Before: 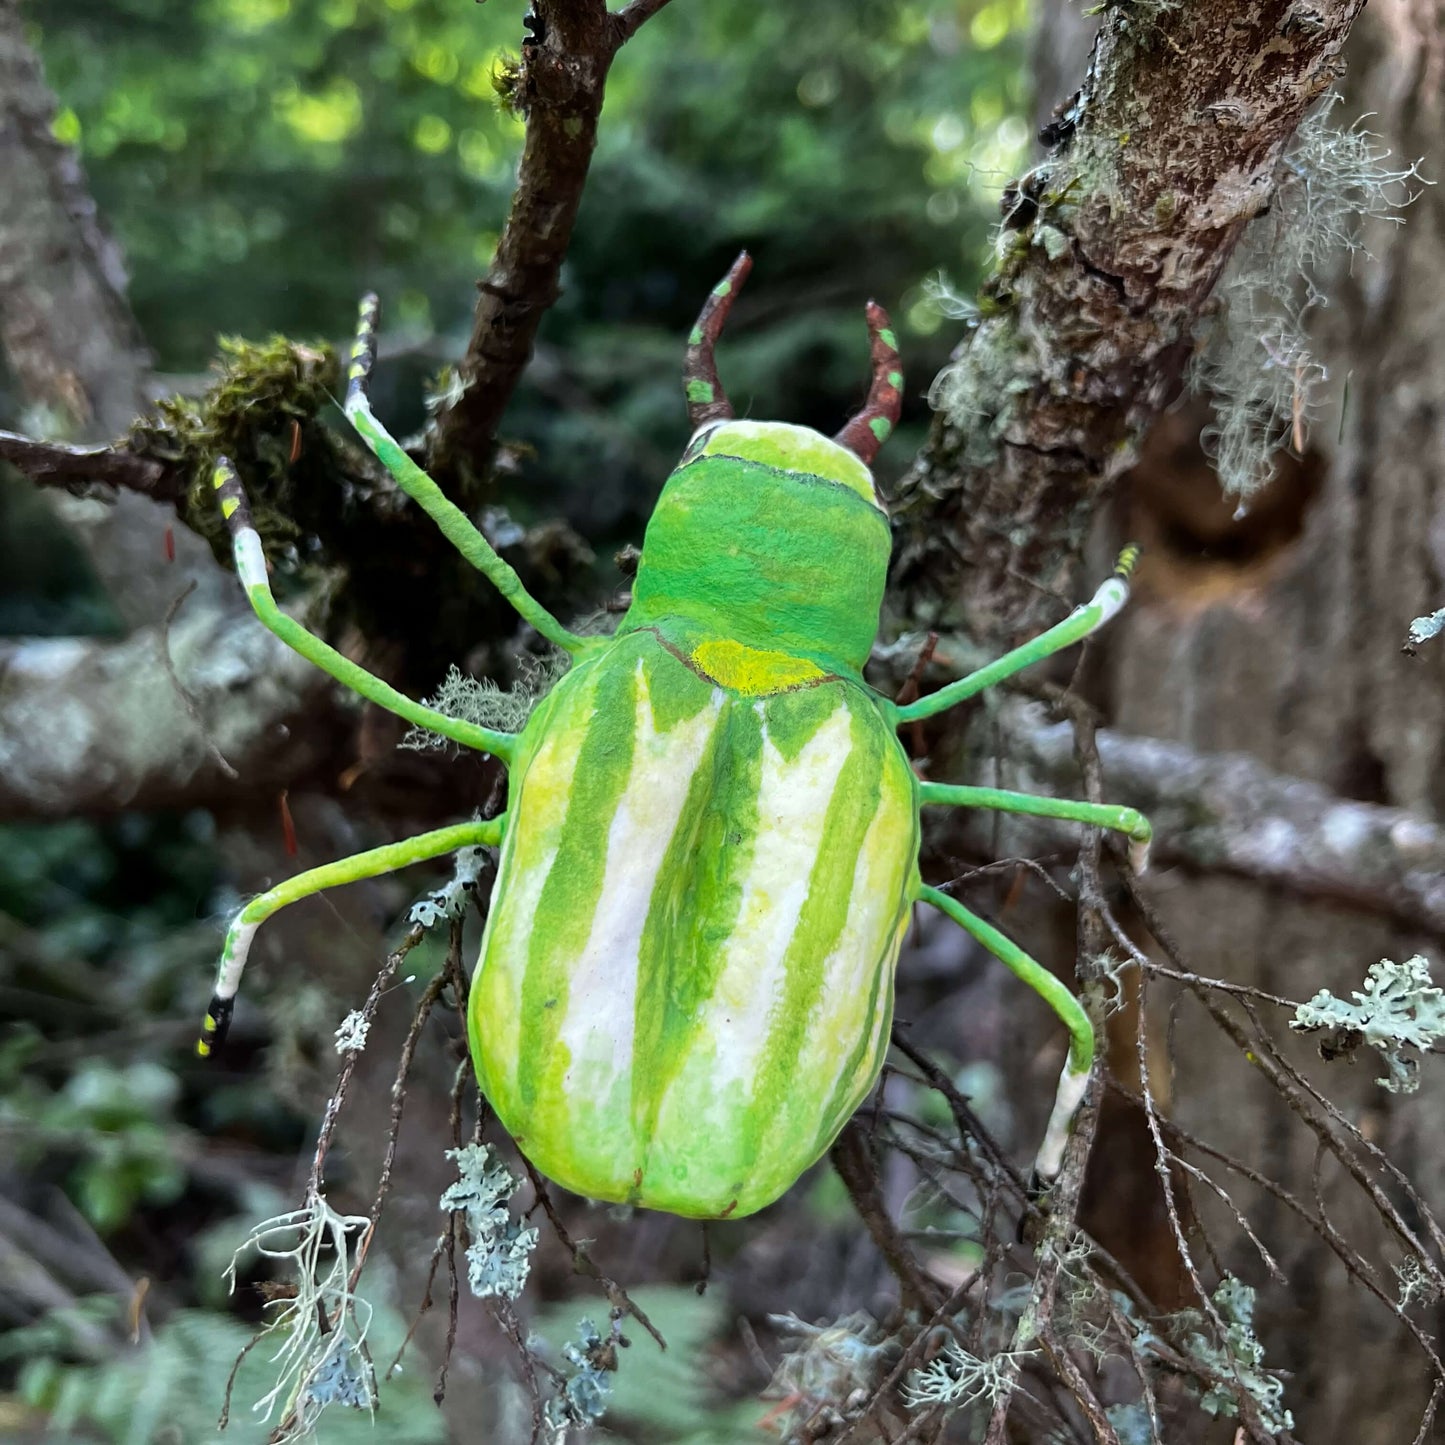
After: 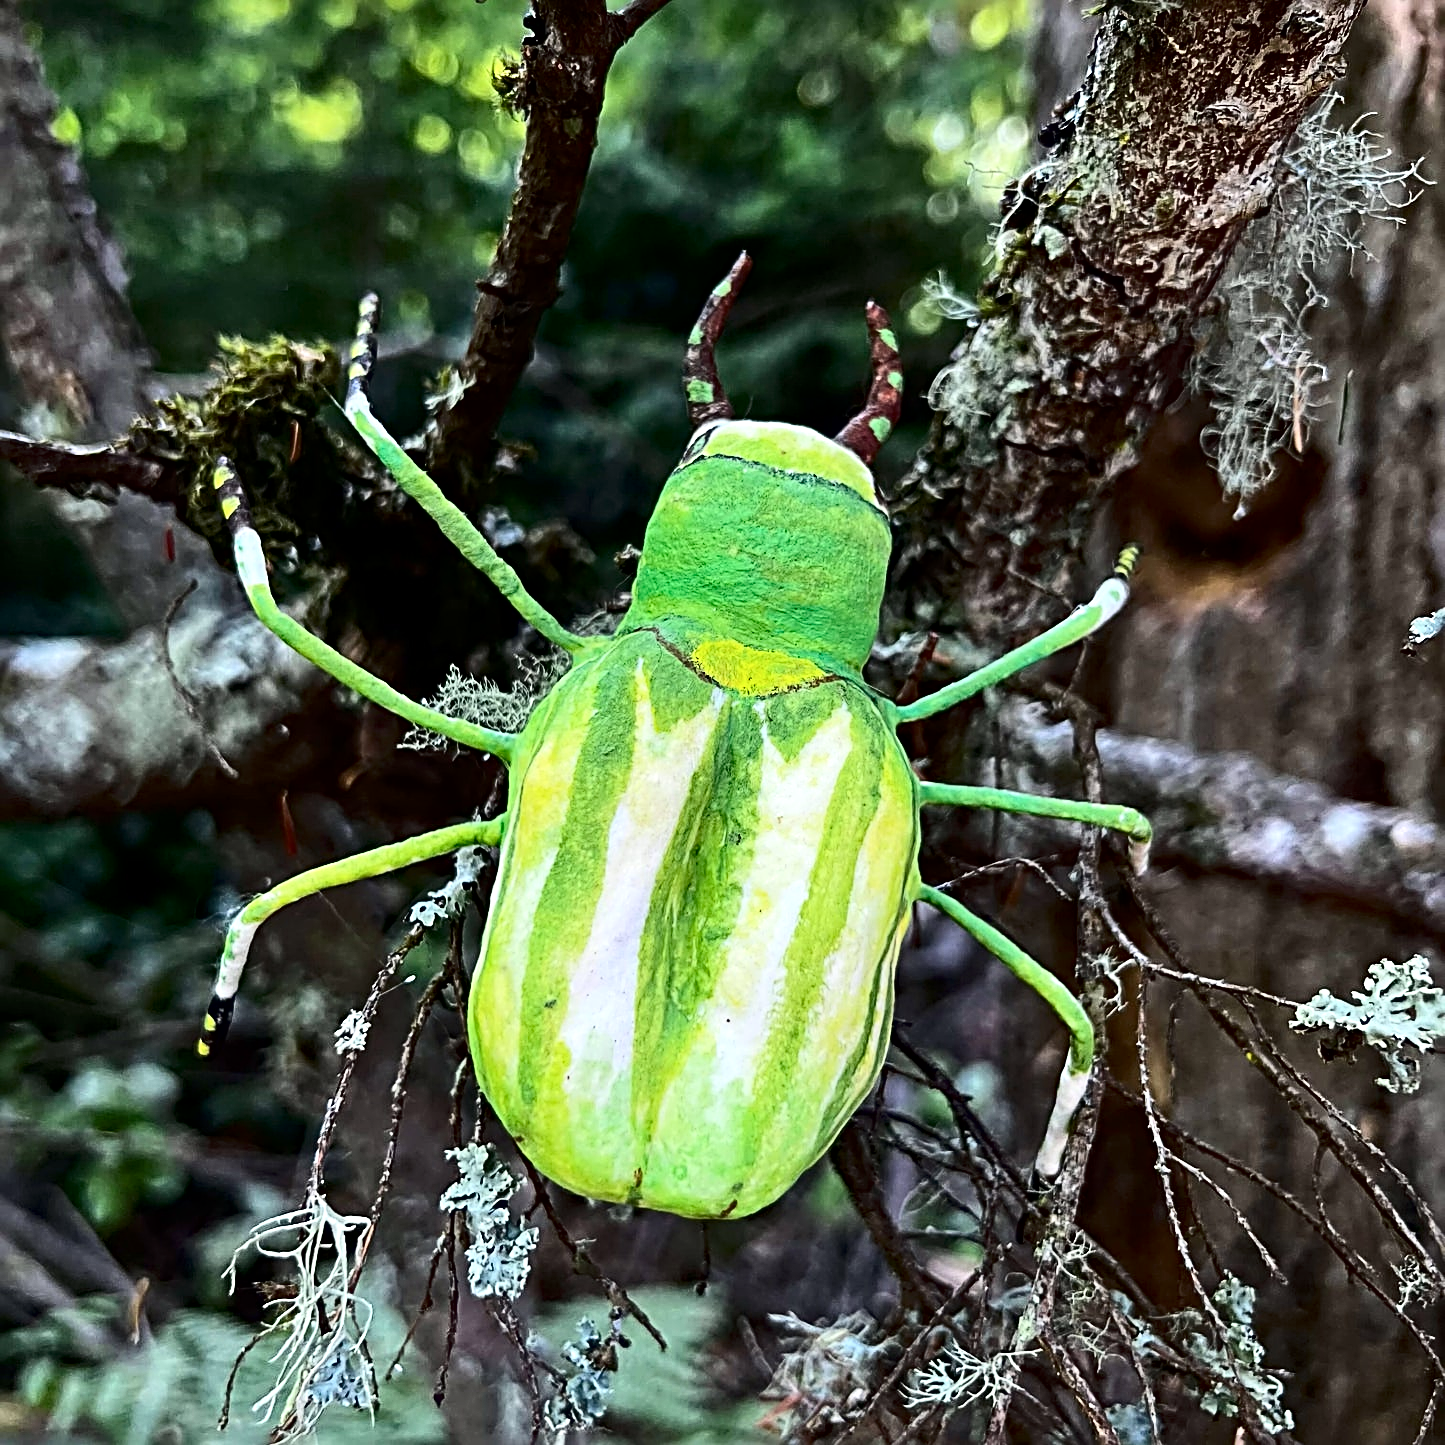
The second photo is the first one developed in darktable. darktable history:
haze removal: compatibility mode true, adaptive false
contrast brightness saturation: contrast 0.287
sharpen: radius 3.666, amount 0.943
